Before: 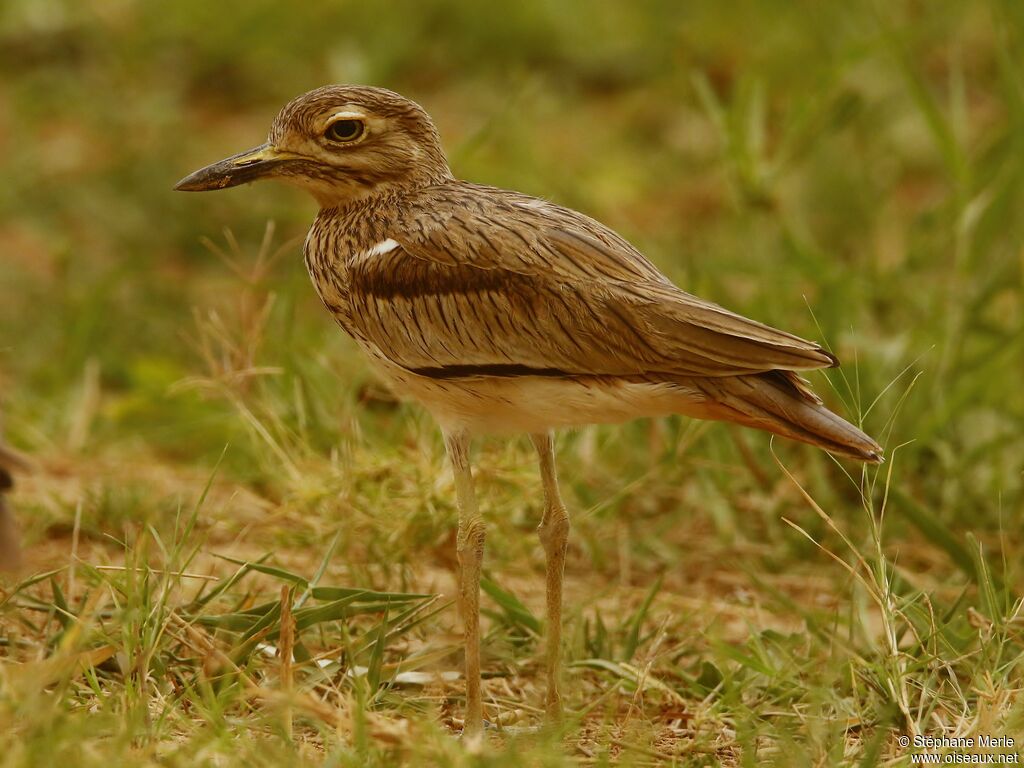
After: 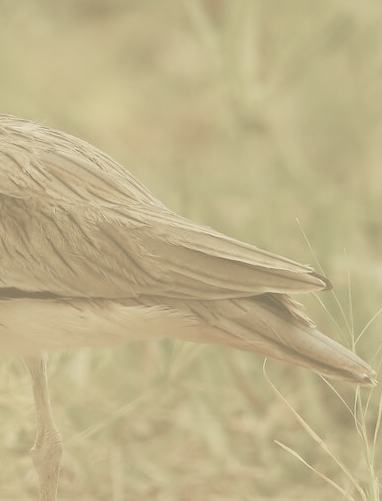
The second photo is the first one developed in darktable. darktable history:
contrast brightness saturation: contrast -0.305, brightness 0.738, saturation -0.764
tone equalizer: edges refinement/feathering 500, mask exposure compensation -1.57 EV, preserve details no
crop and rotate: left 49.522%, top 10.096%, right 13.104%, bottom 24.588%
color correction: highlights a* -1.2, highlights b* 9.98, shadows a* 0.217, shadows b* 19.72
